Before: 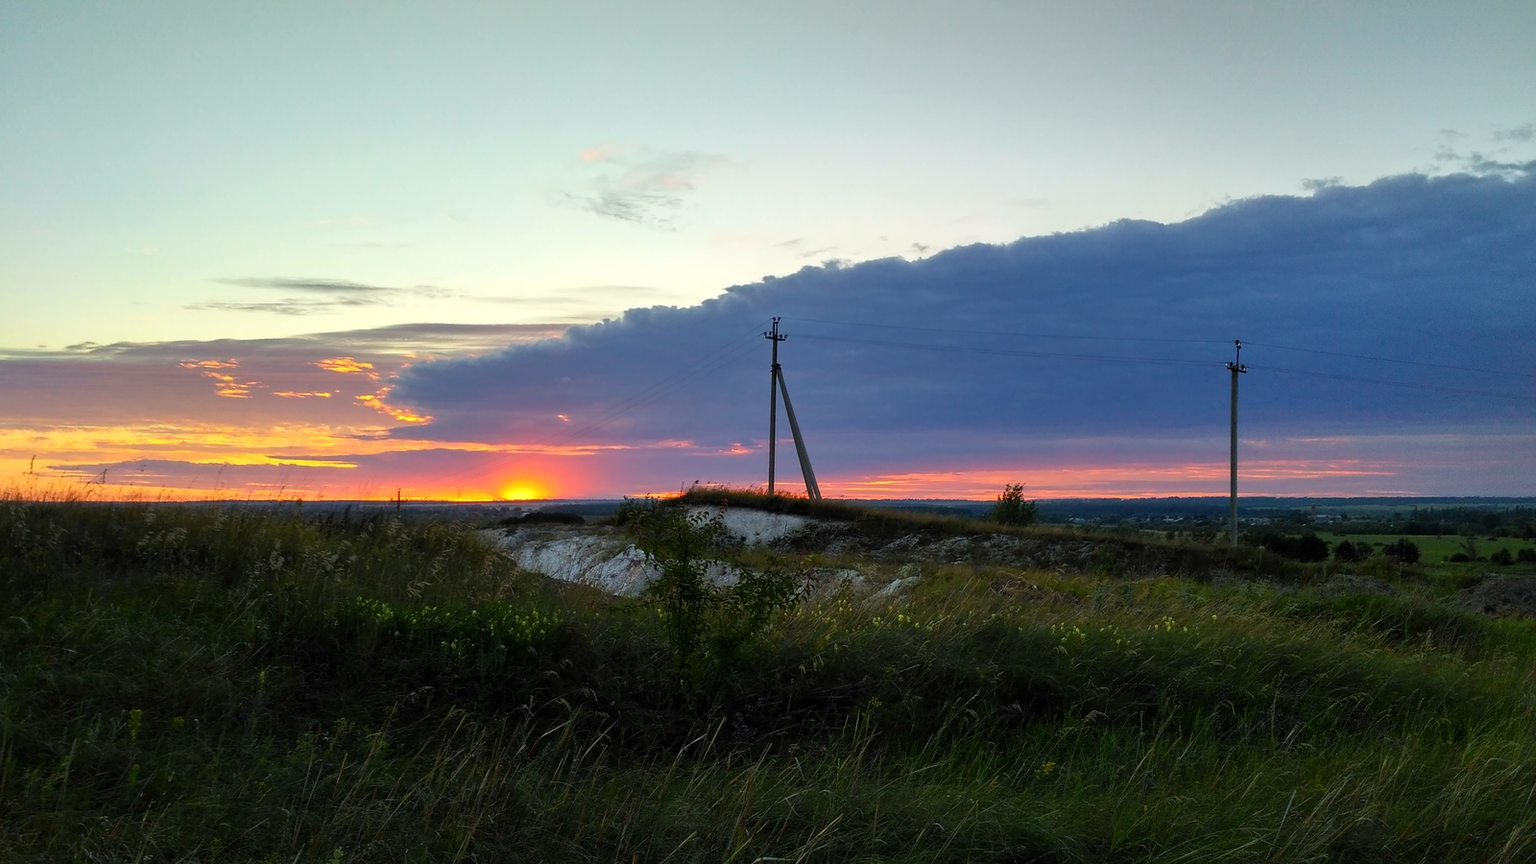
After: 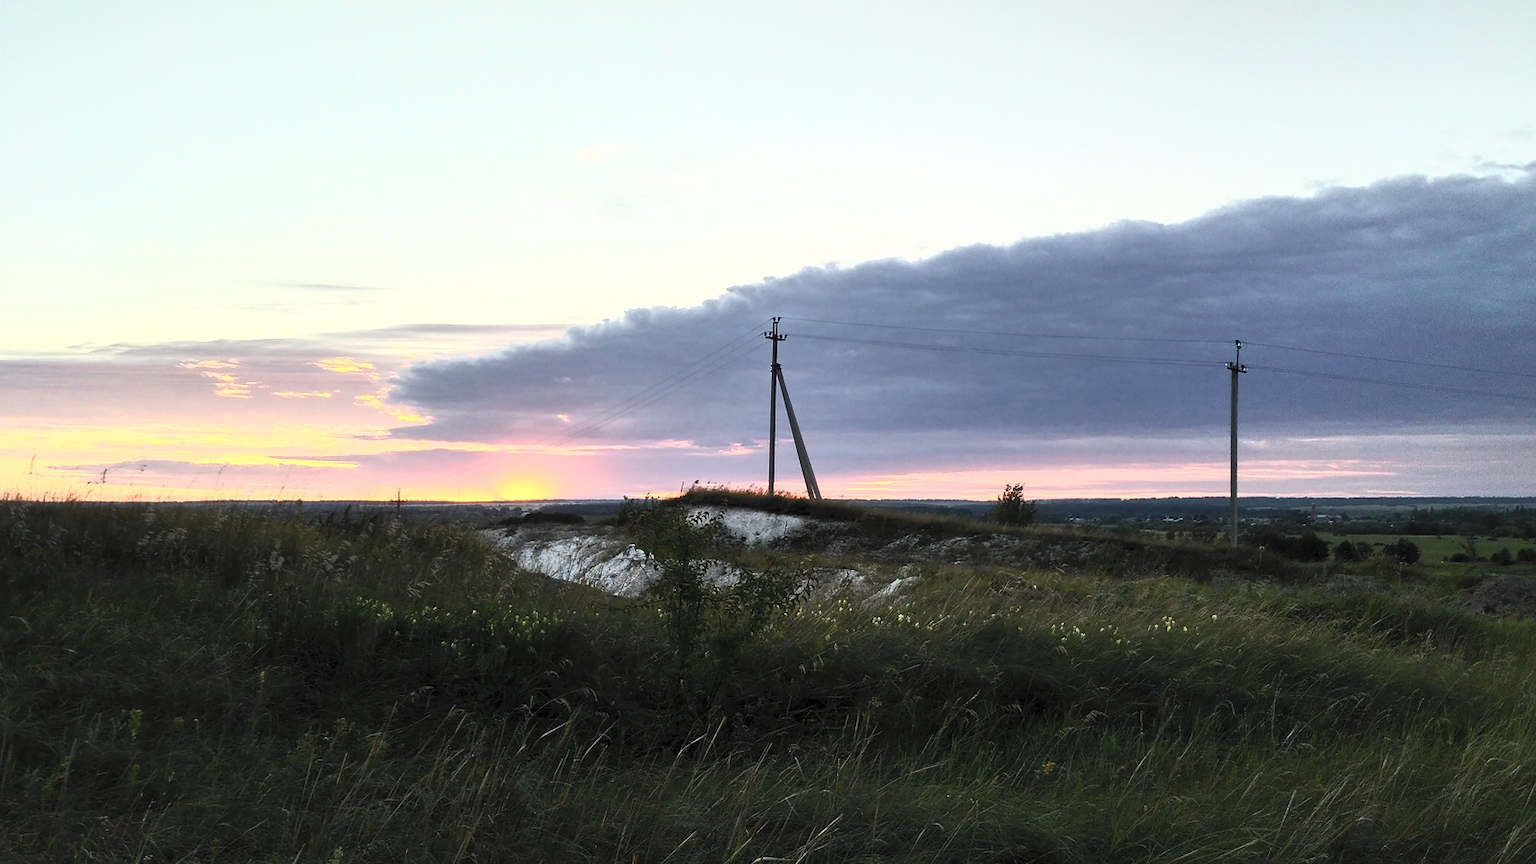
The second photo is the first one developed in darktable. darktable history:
contrast brightness saturation: contrast 0.57, brightness 0.57, saturation -0.34
color balance: input saturation 99%
